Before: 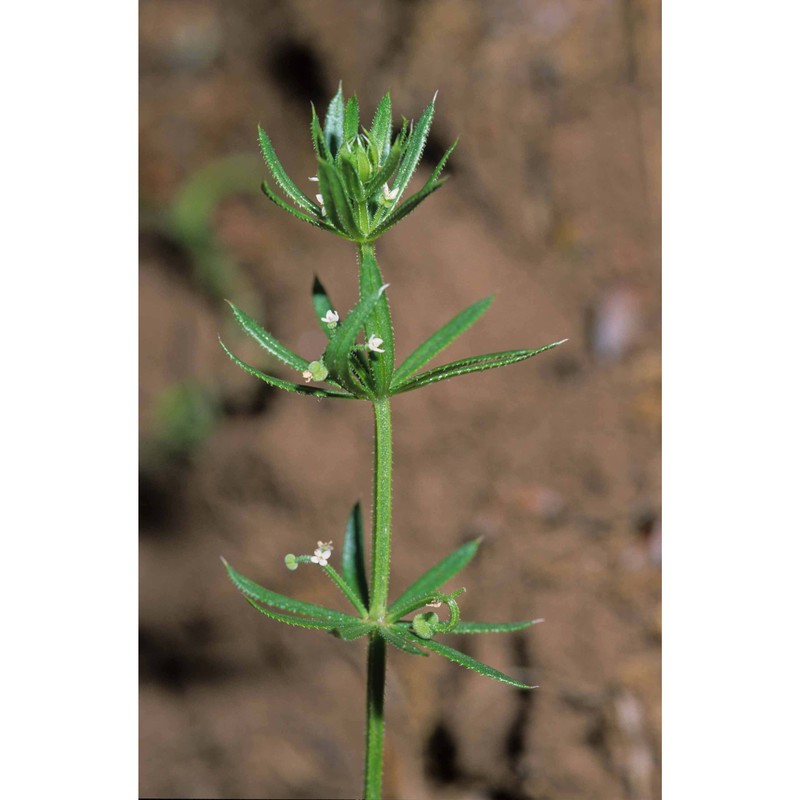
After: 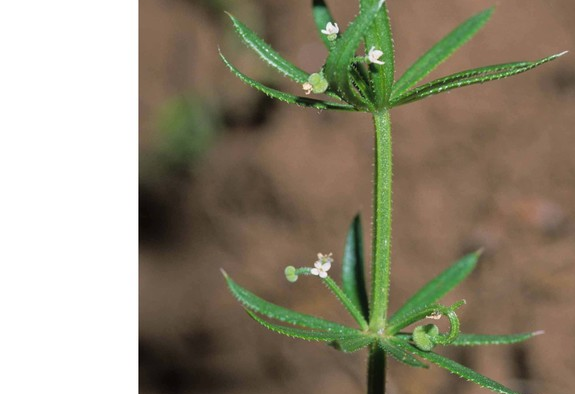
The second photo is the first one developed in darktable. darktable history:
crop: top 36.122%, right 28.125%, bottom 14.532%
